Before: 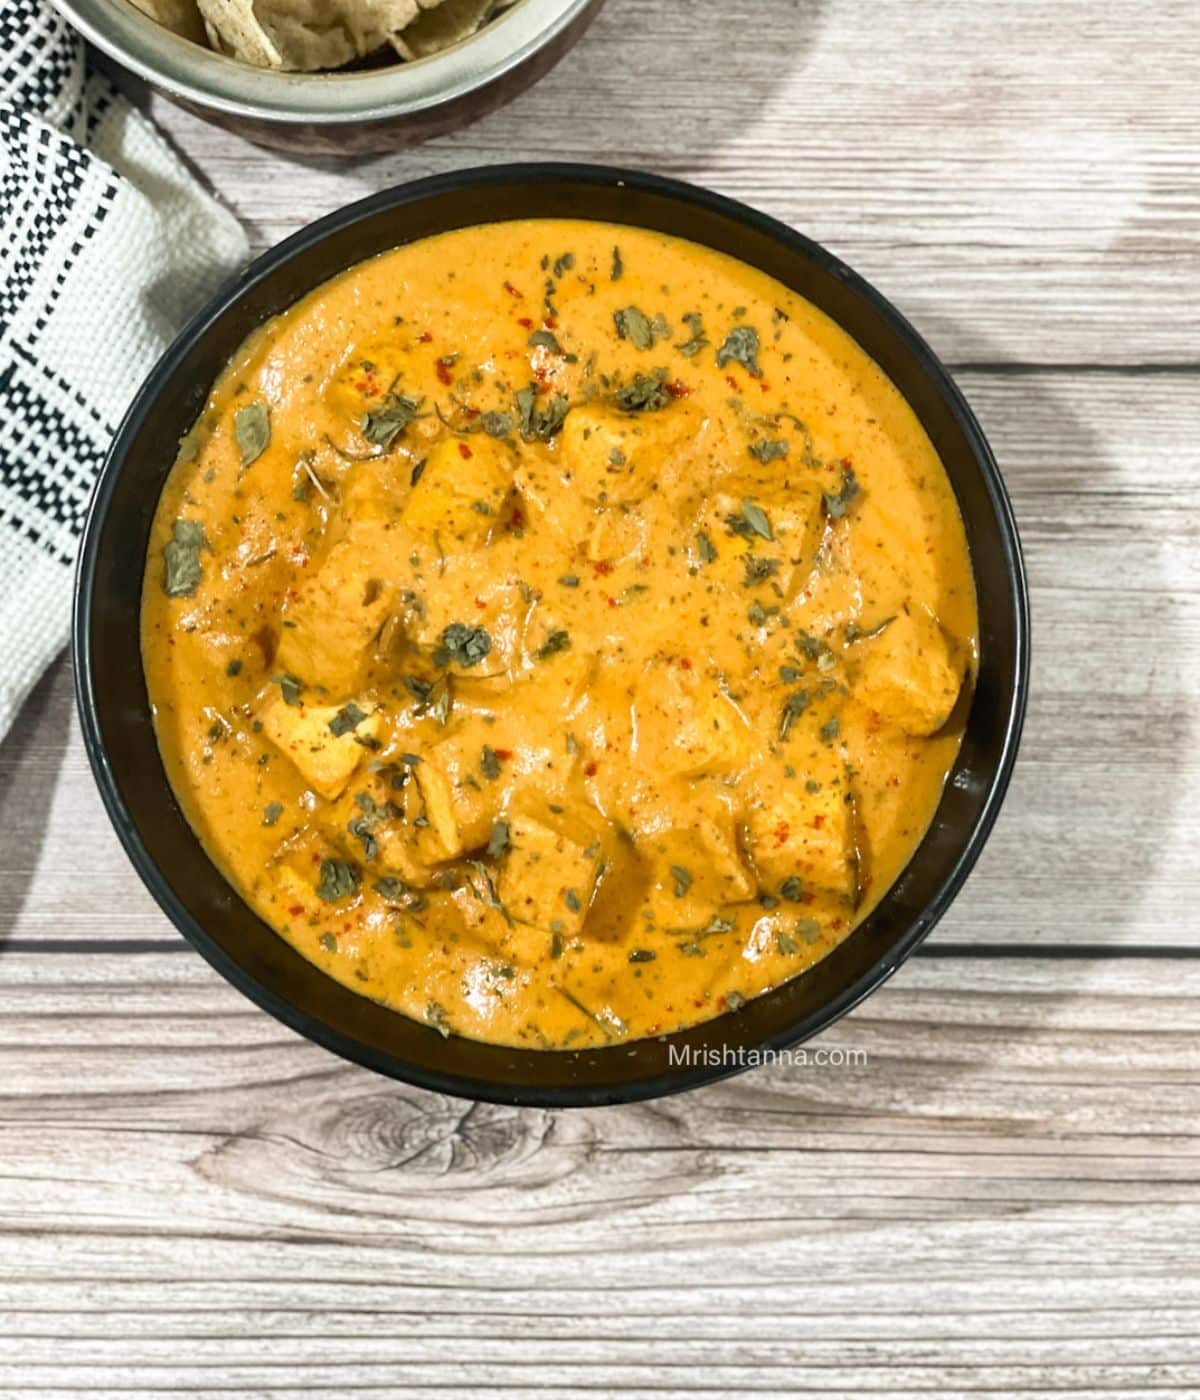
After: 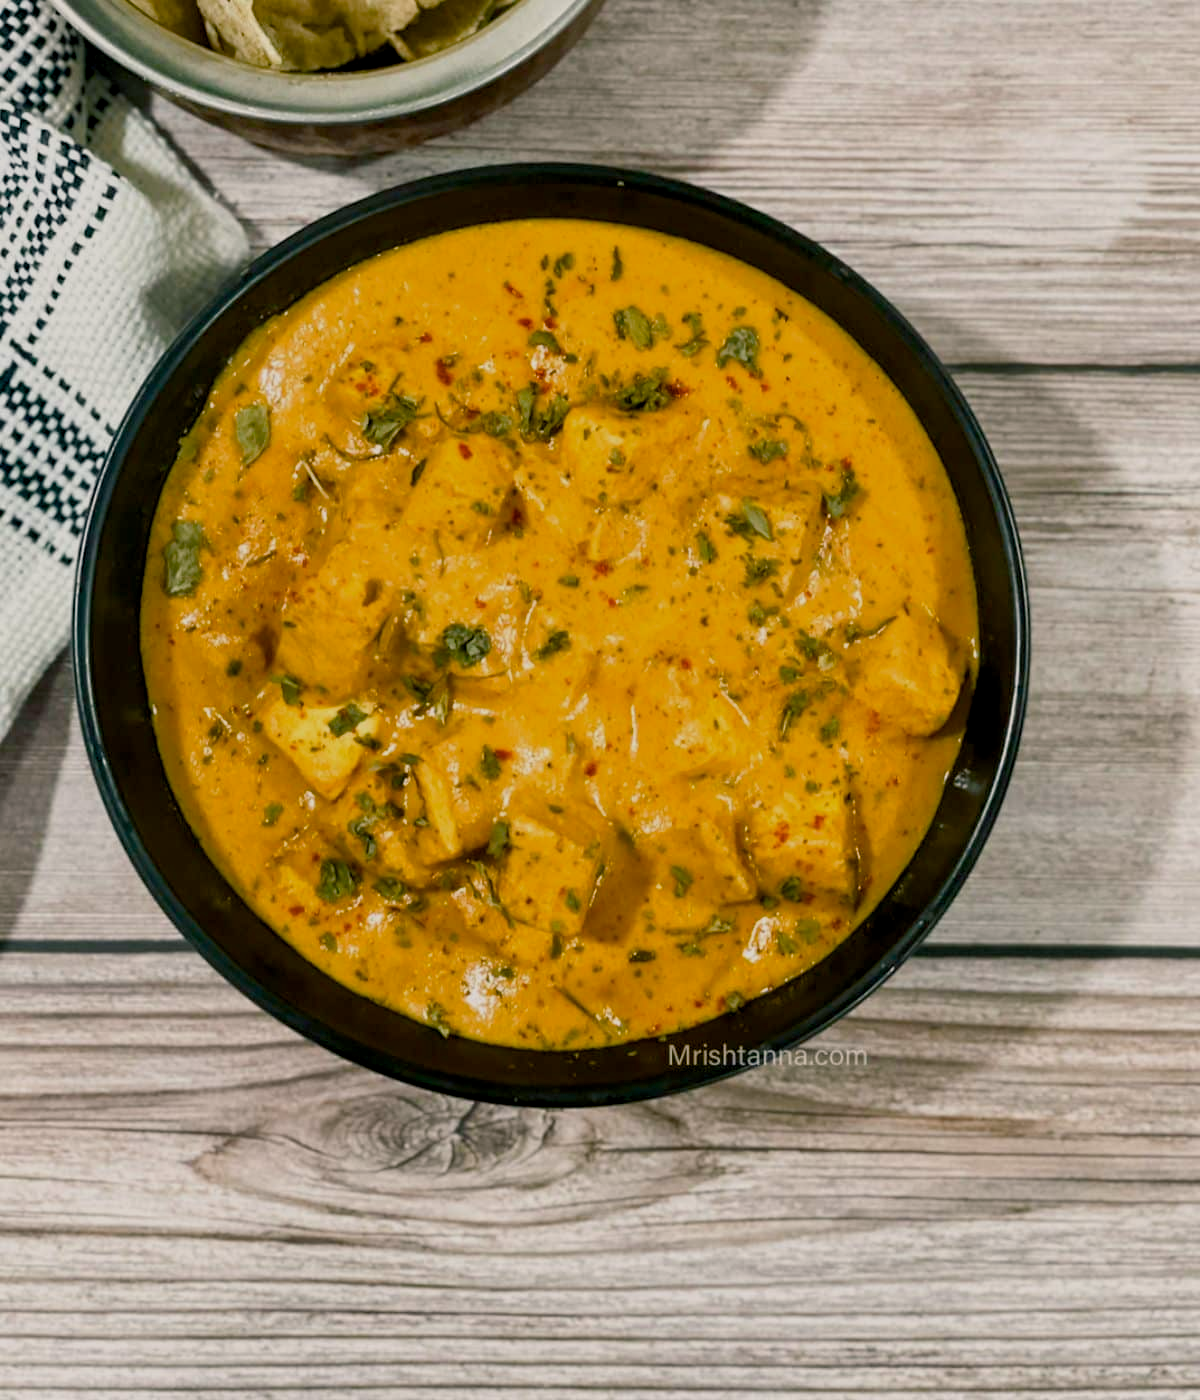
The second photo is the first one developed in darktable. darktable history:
color balance rgb: shadows lift › chroma 2.01%, shadows lift › hue 187.81°, highlights gain › chroma 1.342%, highlights gain › hue 57.38°, global offset › luminance -0.508%, perceptual saturation grading › global saturation 44.013%, perceptual saturation grading › highlights -50.026%, perceptual saturation grading › shadows 30.942%, global vibrance 14.569%
exposure: exposure -0.552 EV, compensate highlight preservation false
